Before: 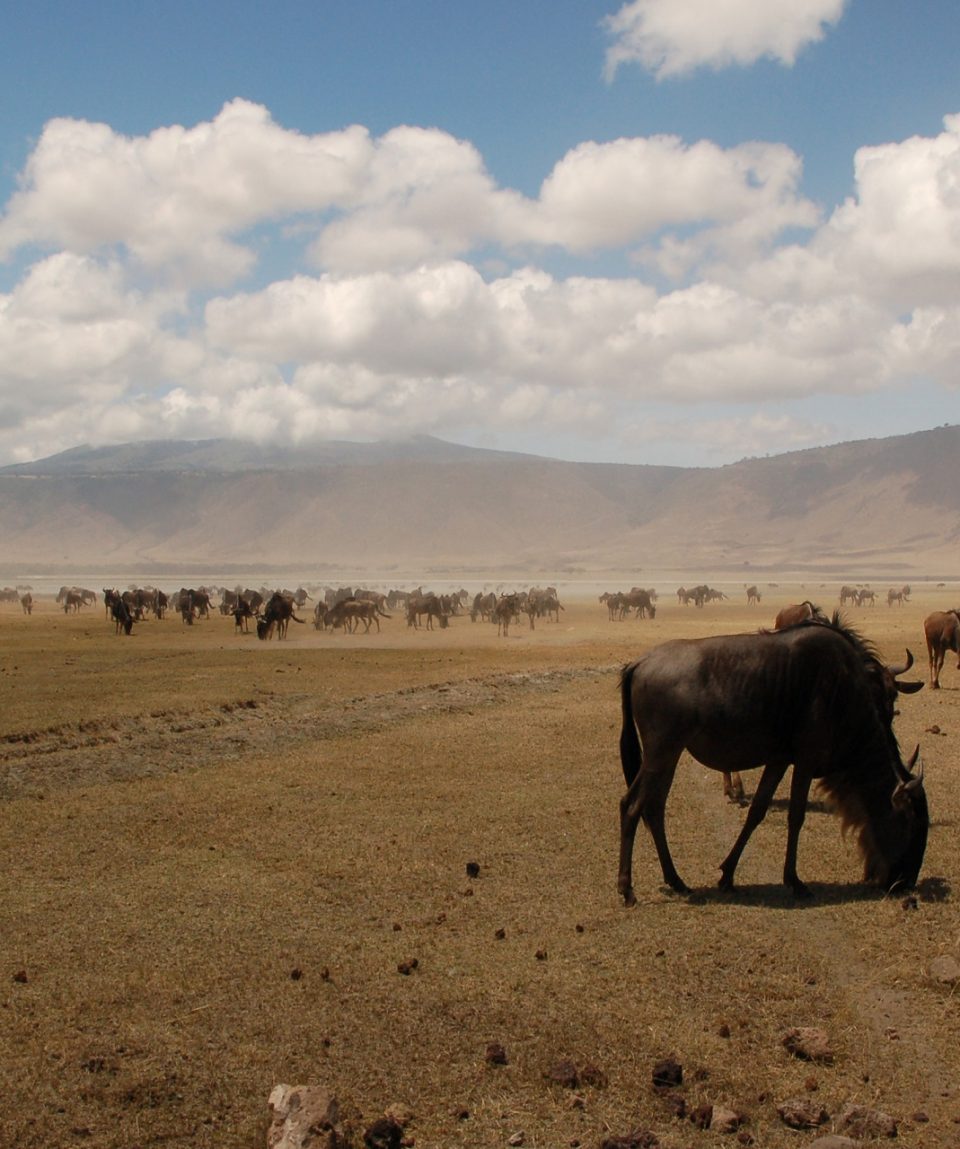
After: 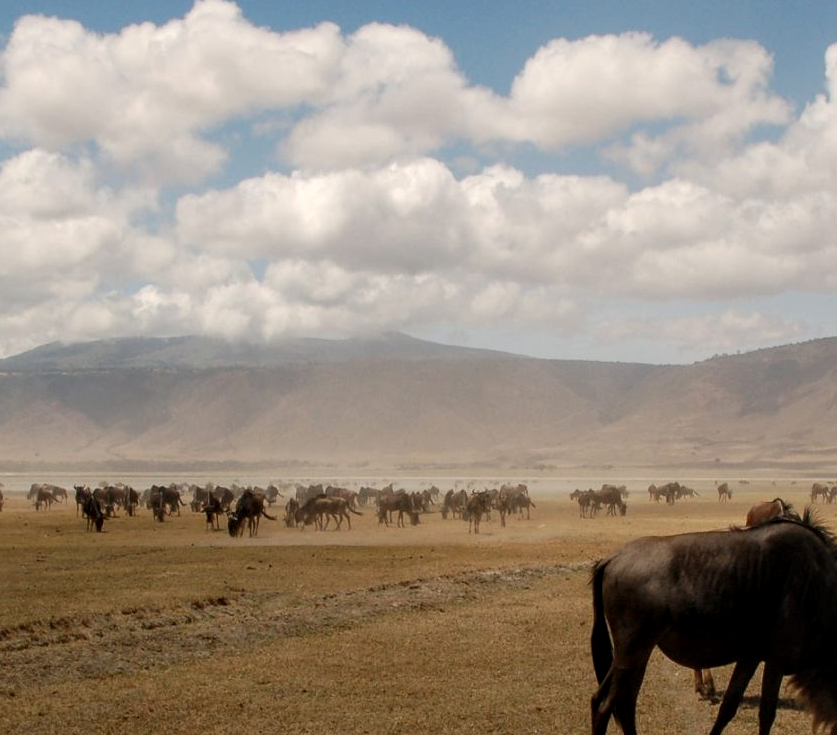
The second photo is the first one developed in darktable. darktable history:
exposure: black level correction 0.001, compensate exposure bias true, compensate highlight preservation false
local contrast: on, module defaults
crop: left 3.103%, top 9.002%, right 9.627%, bottom 27.009%
